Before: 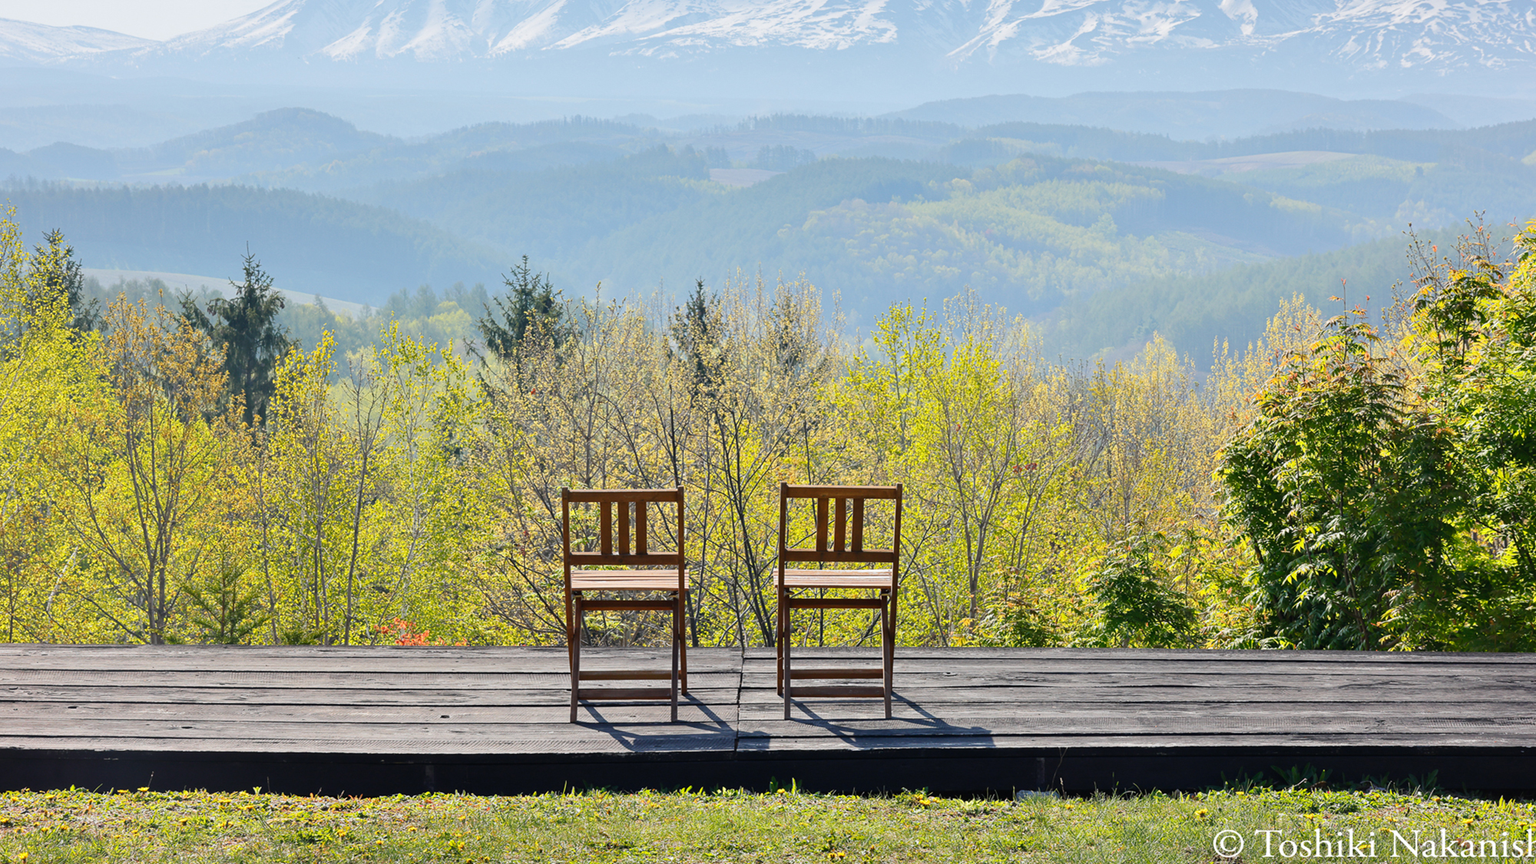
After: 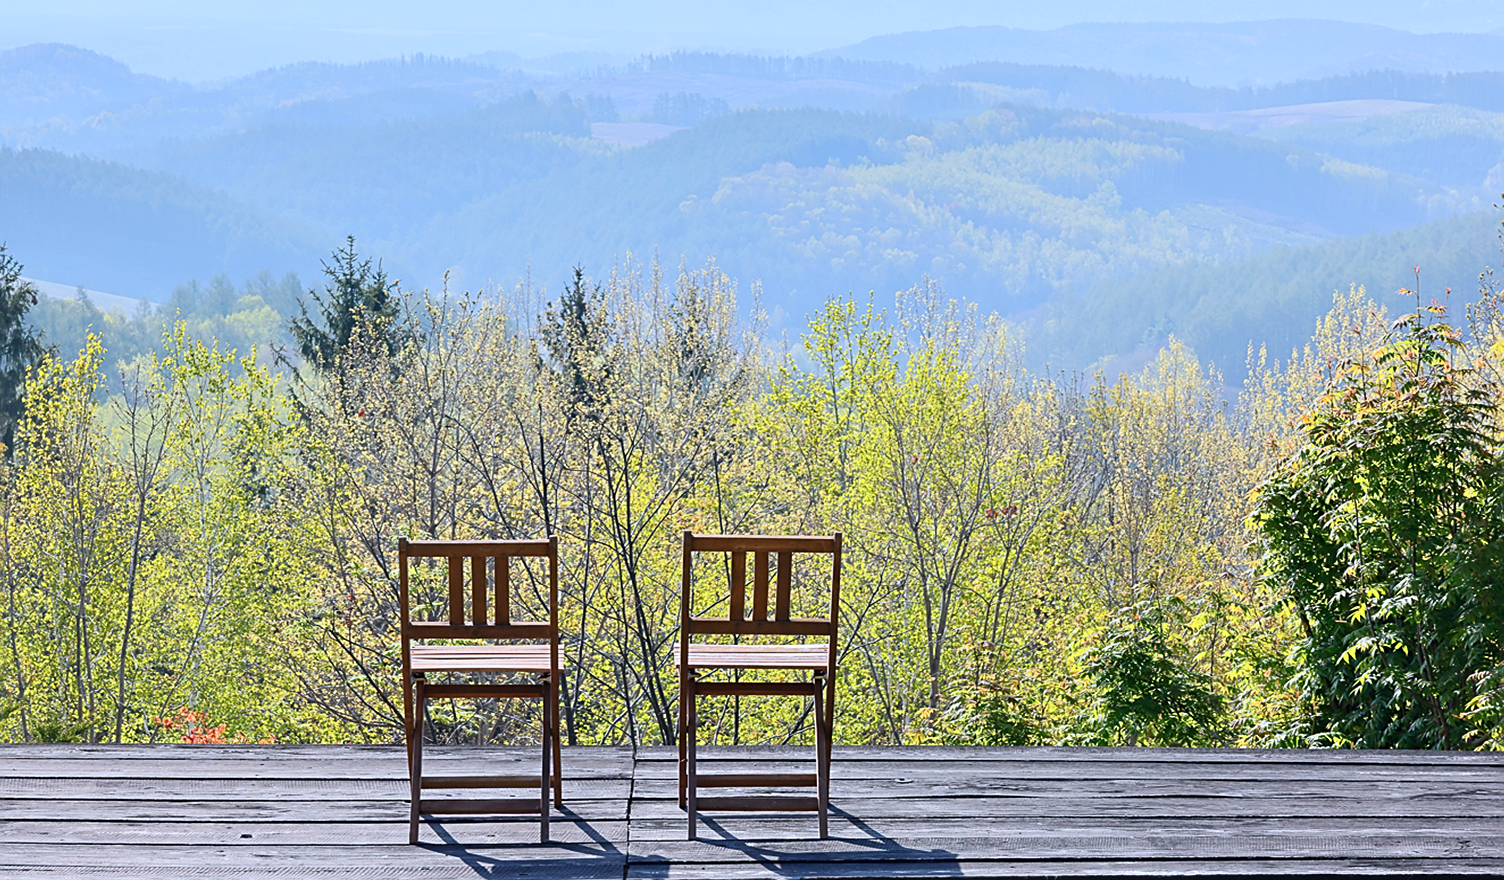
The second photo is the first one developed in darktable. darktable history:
shadows and highlights: shadows -1.21, highlights 40.98
crop: left 16.656%, top 8.675%, right 8.138%, bottom 12.675%
color calibration: illuminant custom, x 0.372, y 0.384, temperature 4281.73 K
sharpen: amount 0.495
